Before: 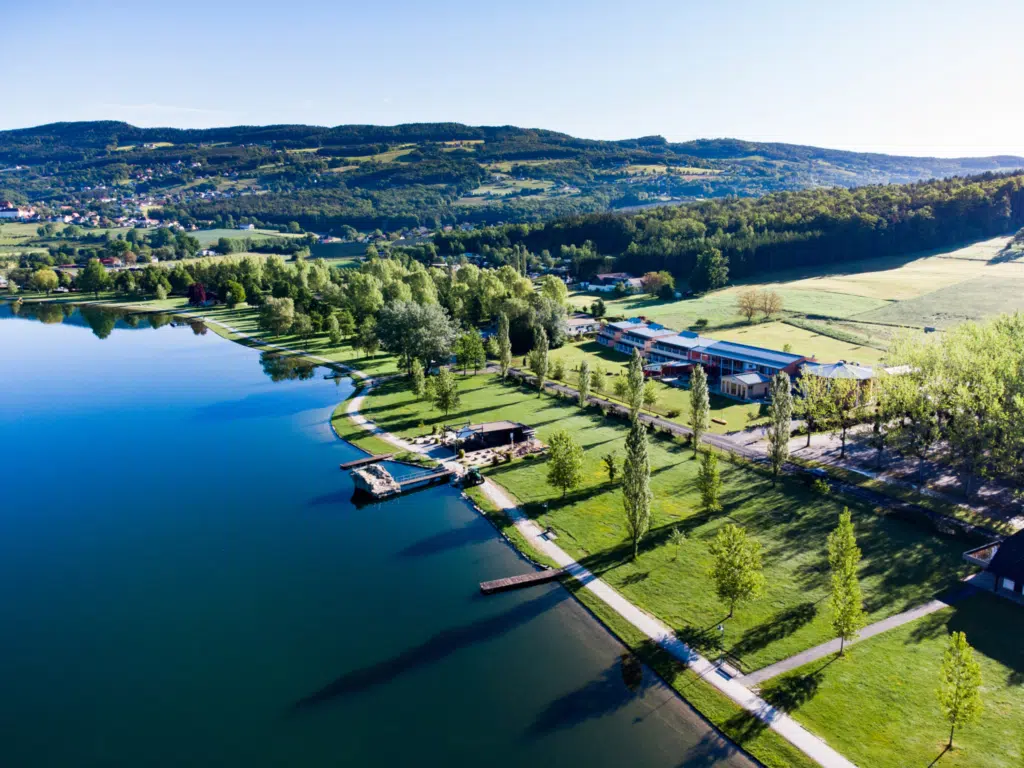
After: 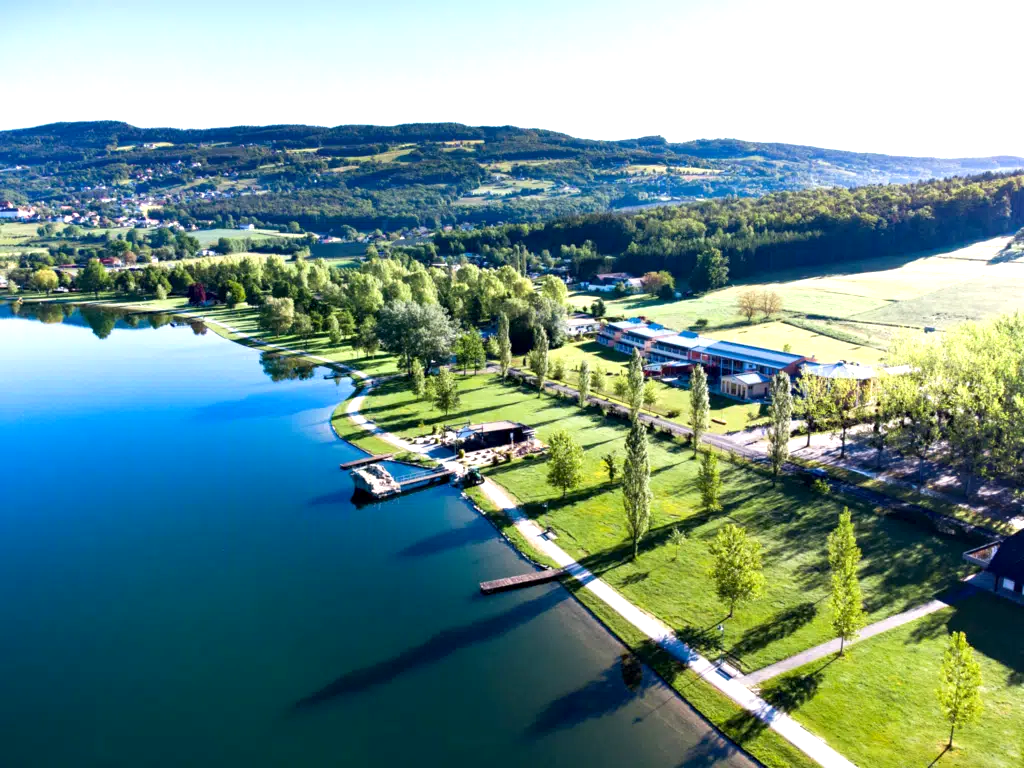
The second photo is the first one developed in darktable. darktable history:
tone equalizer: on, module defaults
exposure: black level correction 0.001, exposure 0.675 EV, compensate highlight preservation false
